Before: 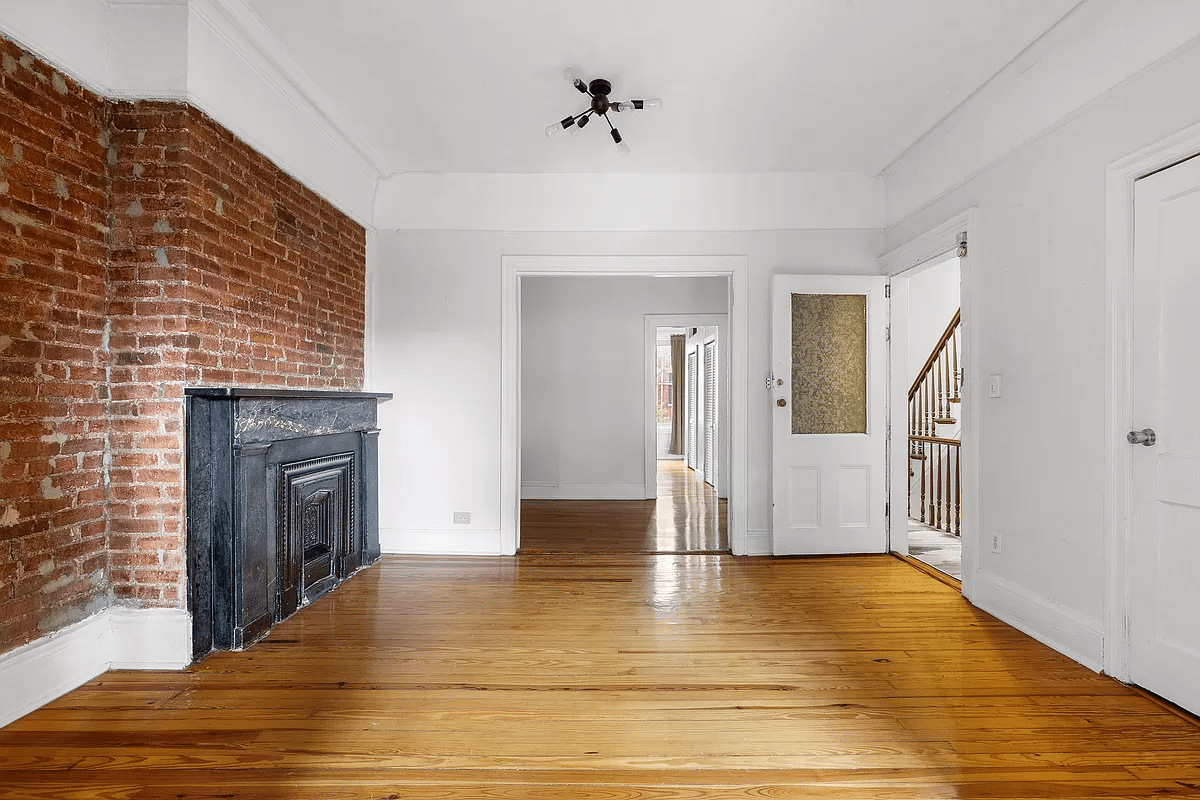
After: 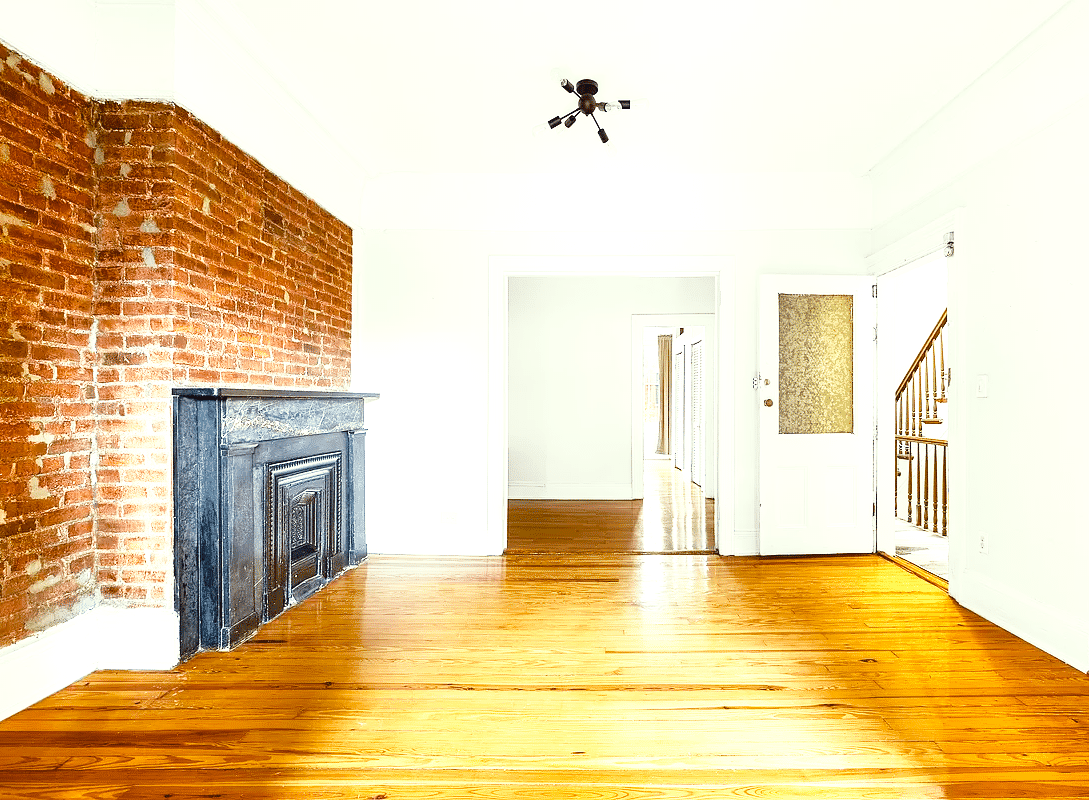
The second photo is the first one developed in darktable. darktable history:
crop and rotate: left 1.123%, right 8.109%
base curve: curves: ch0 [(0, 0) (0.688, 0.865) (1, 1)], preserve colors none
exposure: black level correction 0, exposure 1.1 EV, compensate highlight preservation false
color balance rgb: perceptual saturation grading › global saturation 23.668%, perceptual saturation grading › highlights -23.551%, perceptual saturation grading › mid-tones 24.355%, perceptual saturation grading › shadows 41.133%, global vibrance 9.912%
color correction: highlights a* -4.27, highlights b* 6.74
